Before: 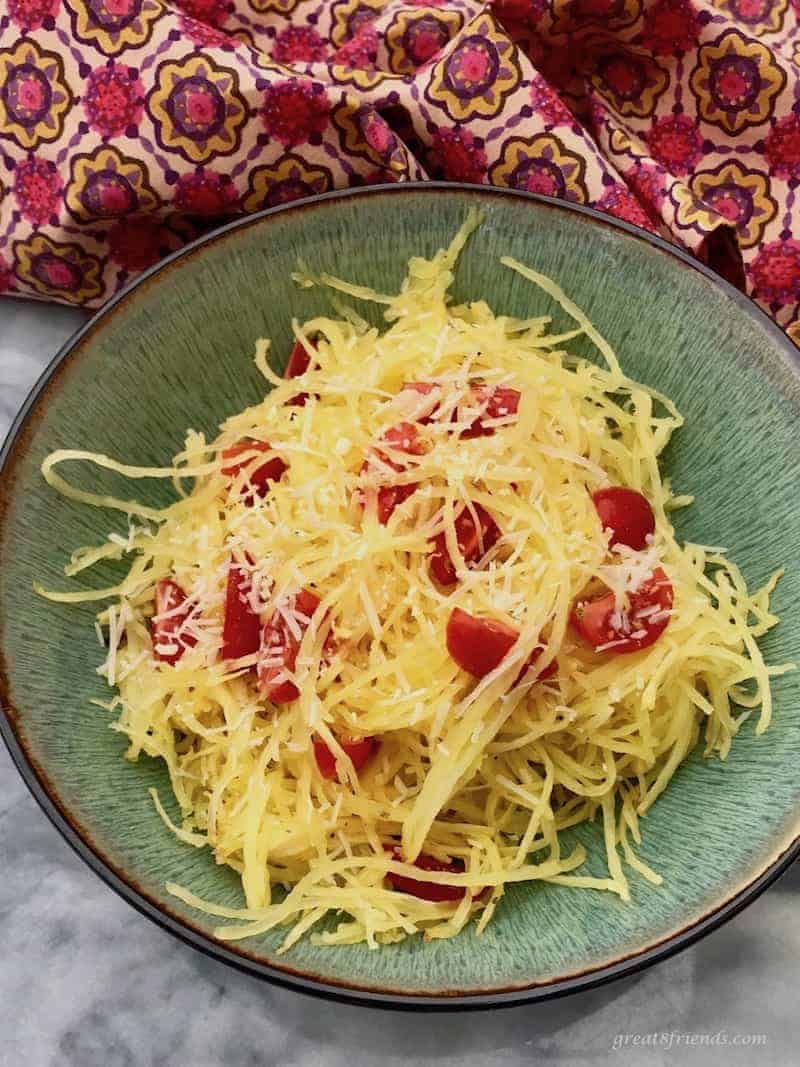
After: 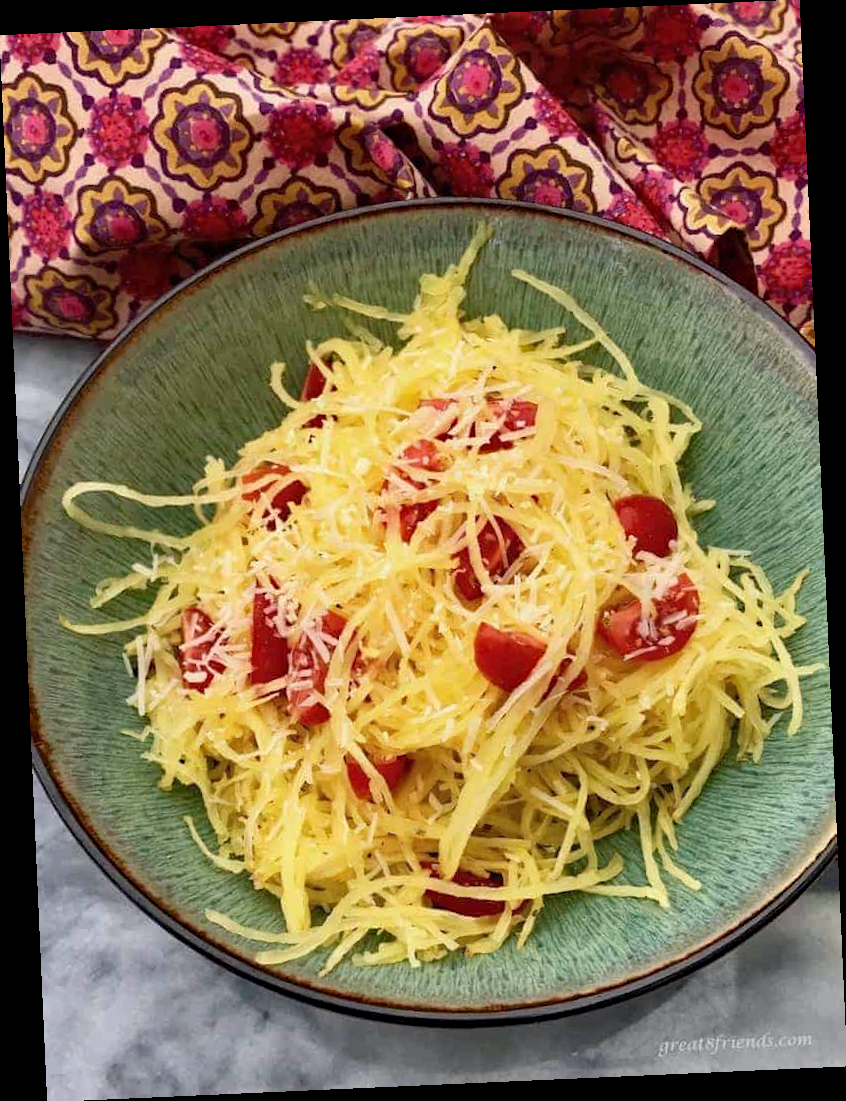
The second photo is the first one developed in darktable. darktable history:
haze removal: compatibility mode true, adaptive false
exposure: exposure 0.15 EV, compensate highlight preservation false
rotate and perspective: rotation -2.56°, automatic cropping off
